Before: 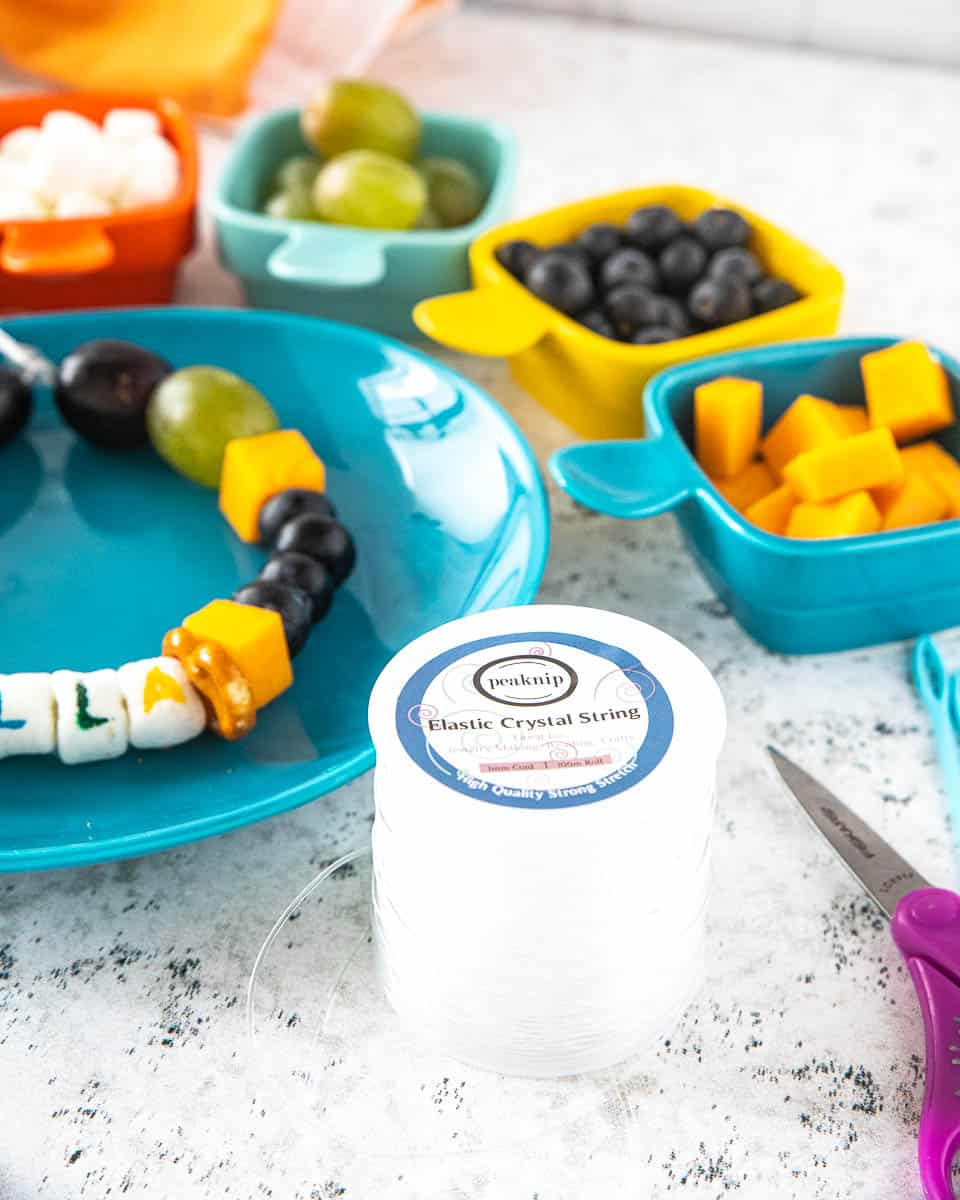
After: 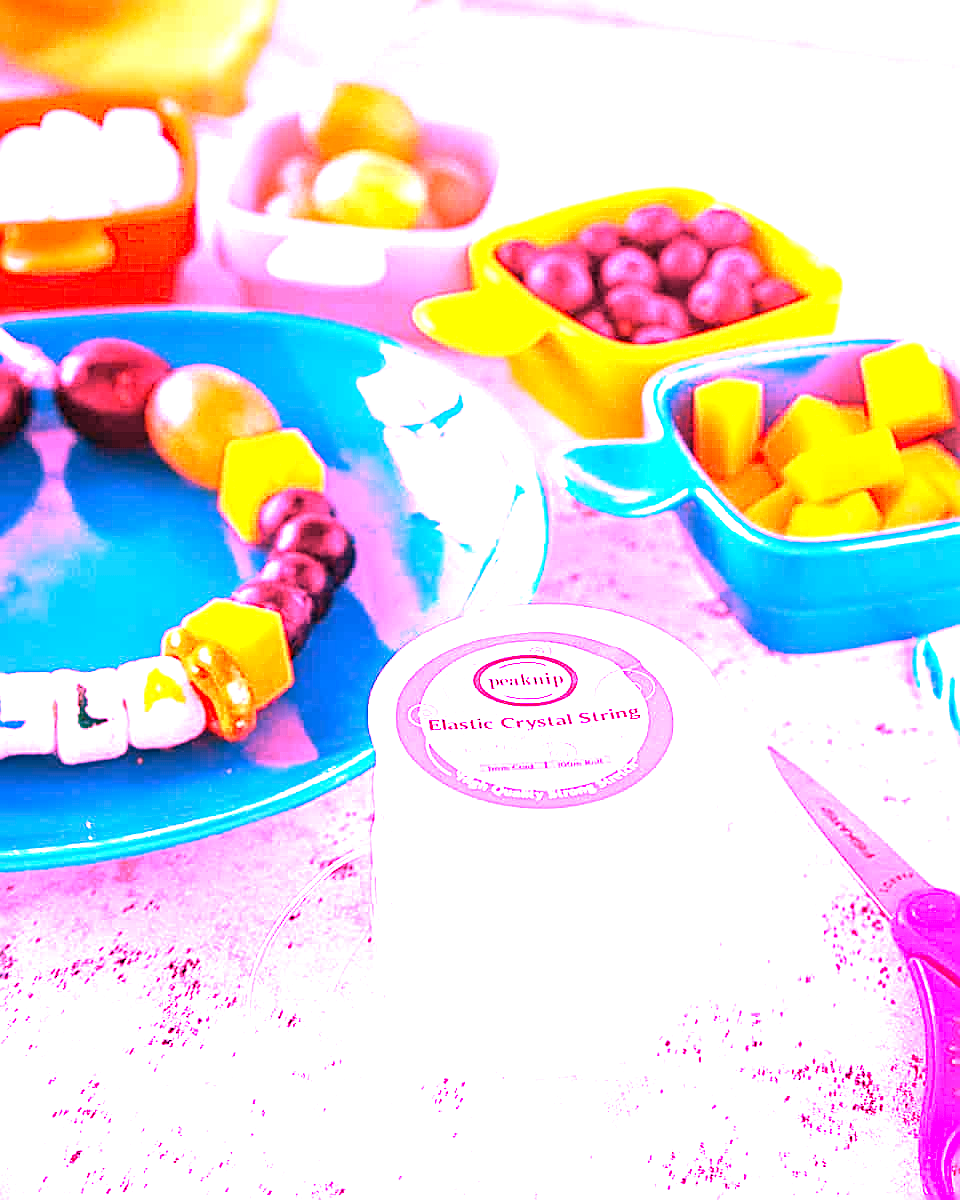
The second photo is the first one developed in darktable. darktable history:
sharpen: on, module defaults
white balance: red 4.26, blue 1.802
exposure: exposure 0.661 EV, compensate highlight preservation false
levels: levels [0, 0.48, 0.961]
